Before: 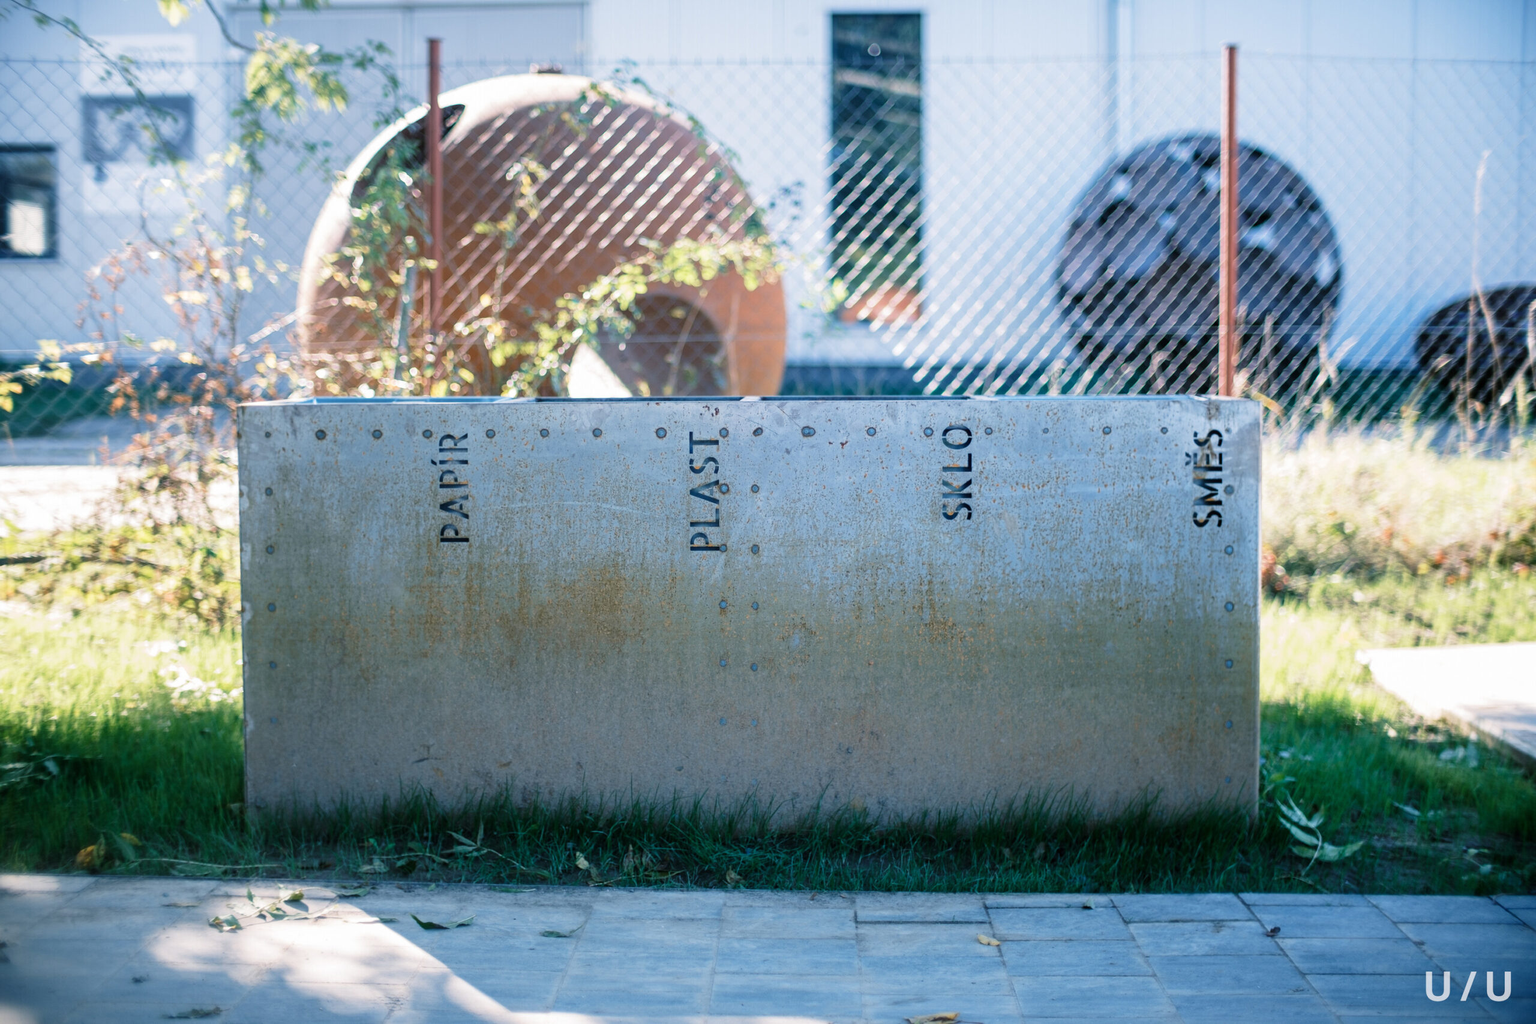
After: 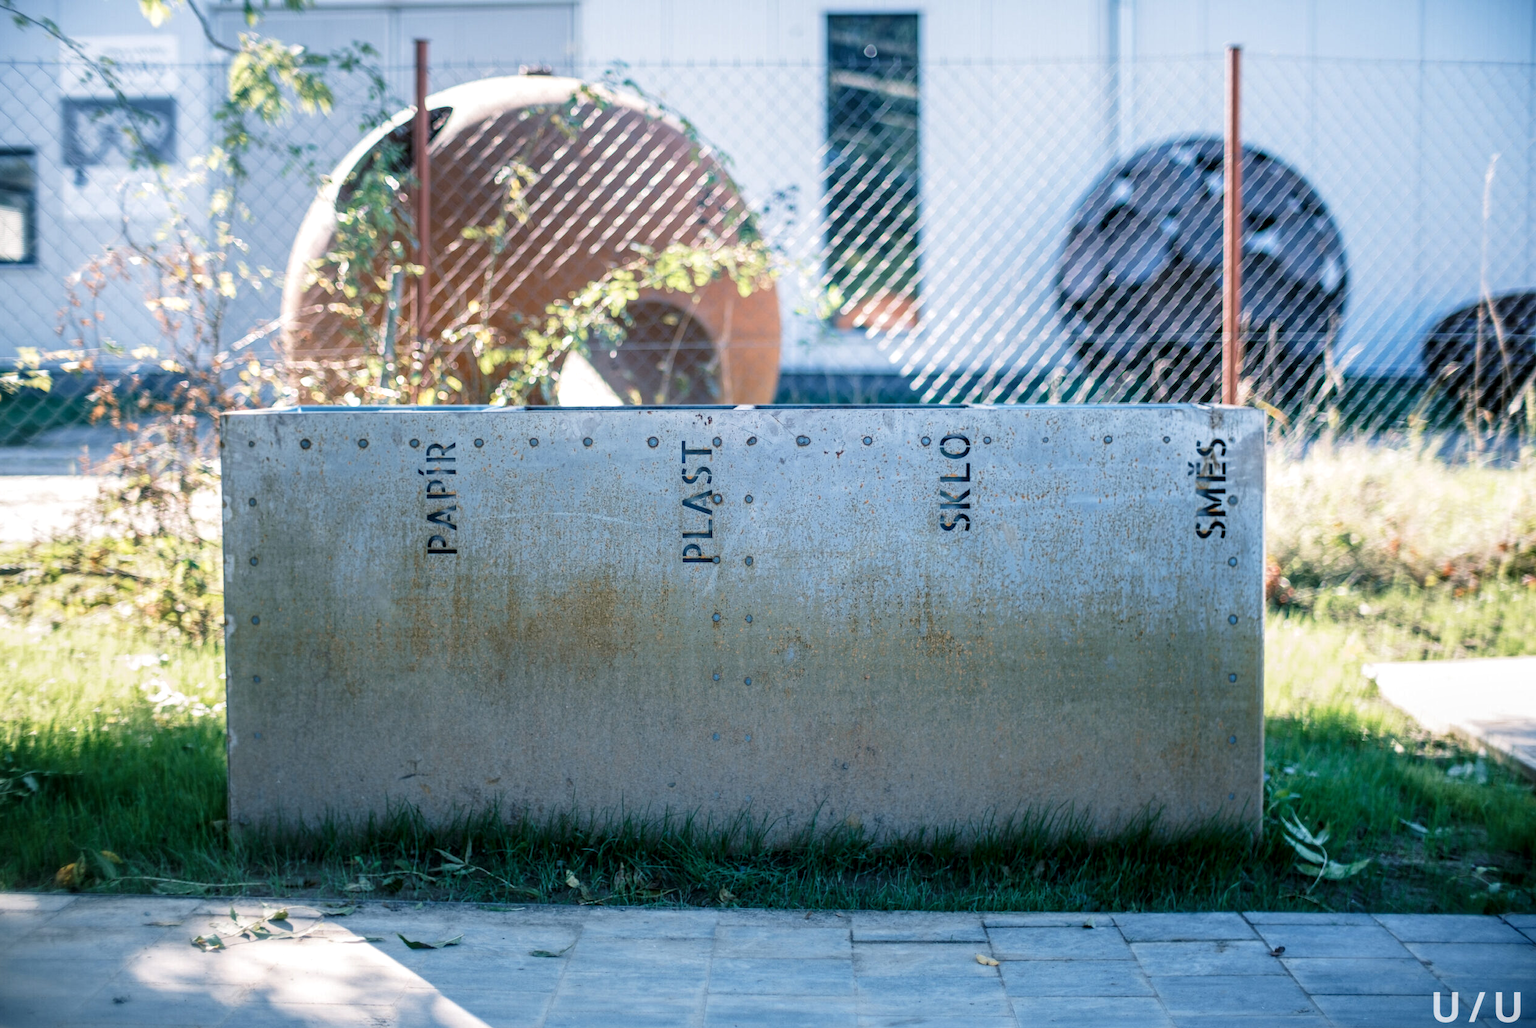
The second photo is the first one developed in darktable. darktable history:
crop and rotate: left 1.438%, right 0.569%, bottom 1.582%
local contrast: on, module defaults
